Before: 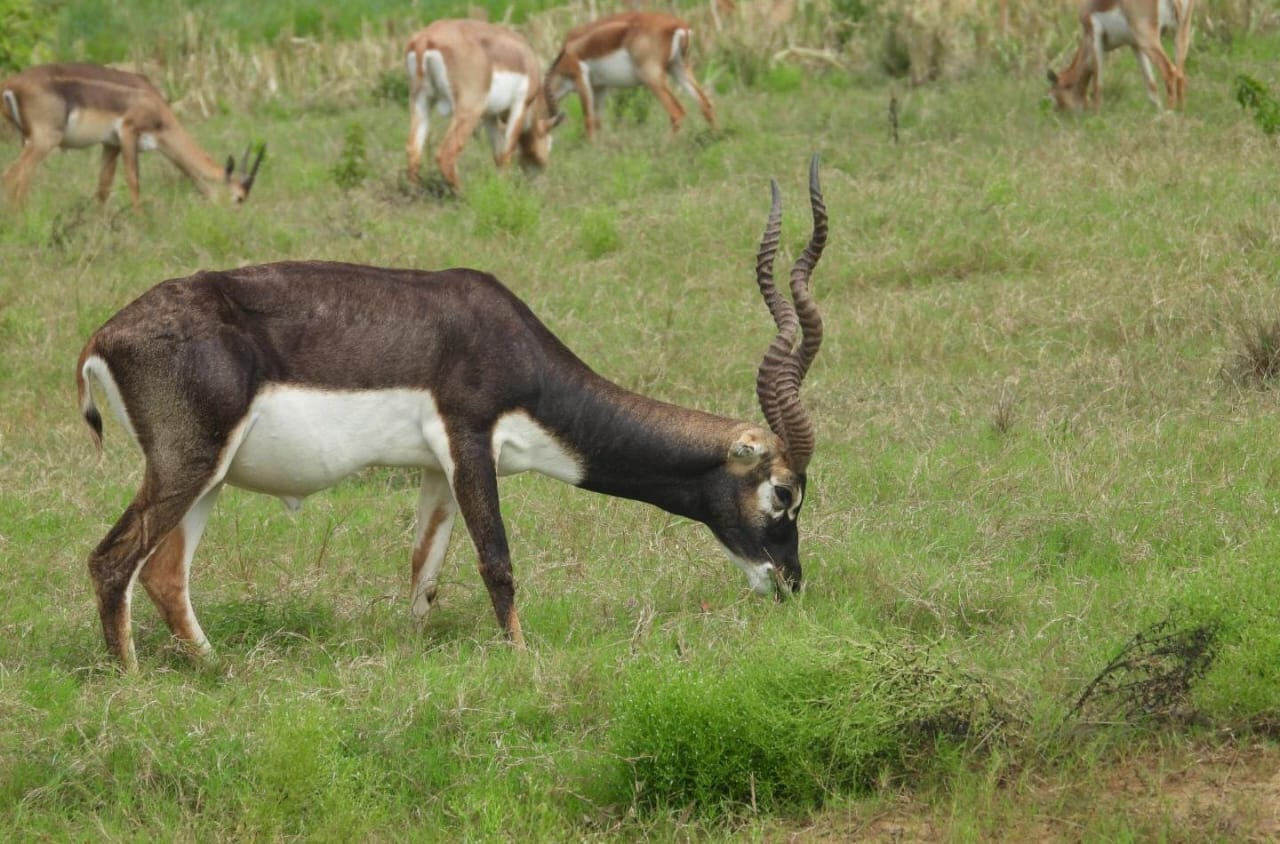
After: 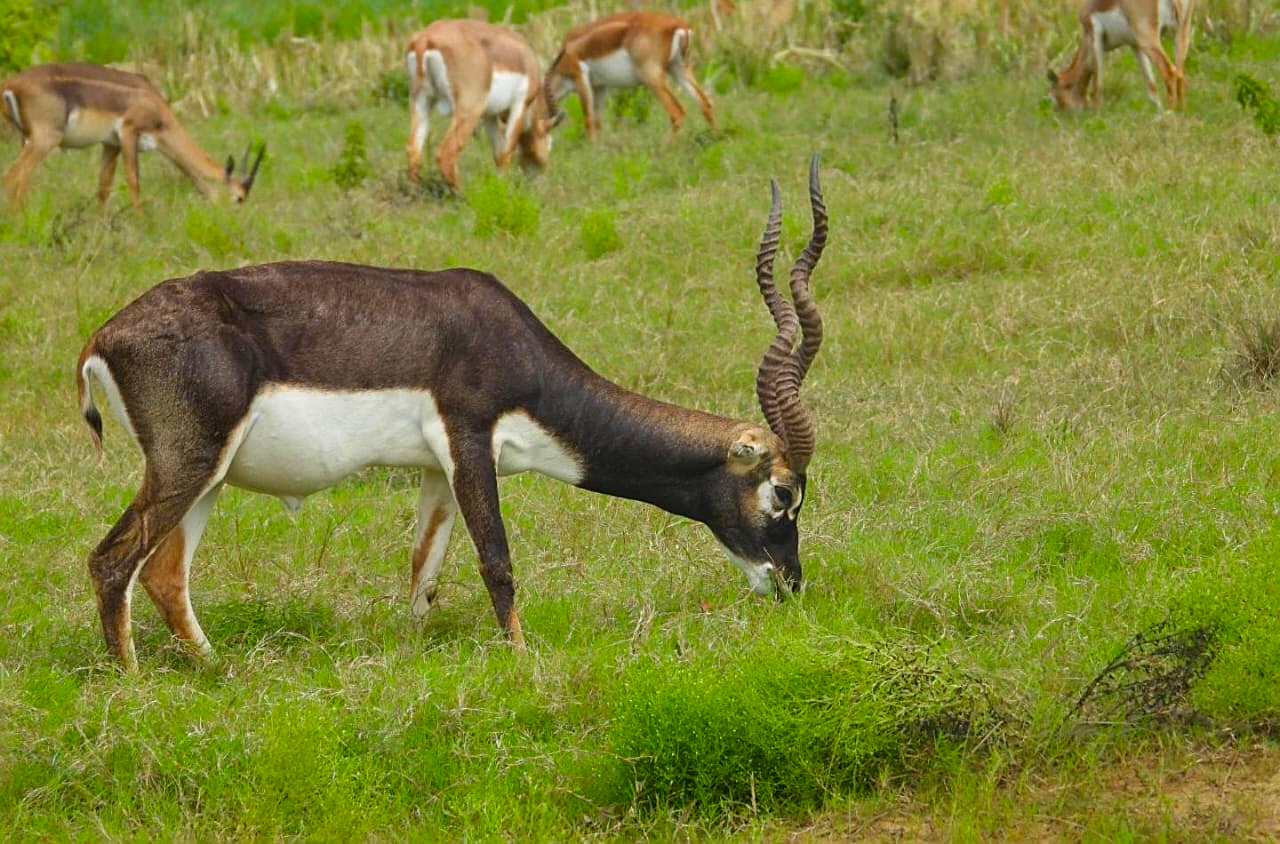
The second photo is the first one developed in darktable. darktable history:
sharpen: on, module defaults
color balance rgb: linear chroma grading › global chroma 15.117%, perceptual saturation grading › global saturation 19.823%, global vibrance 14.629%
